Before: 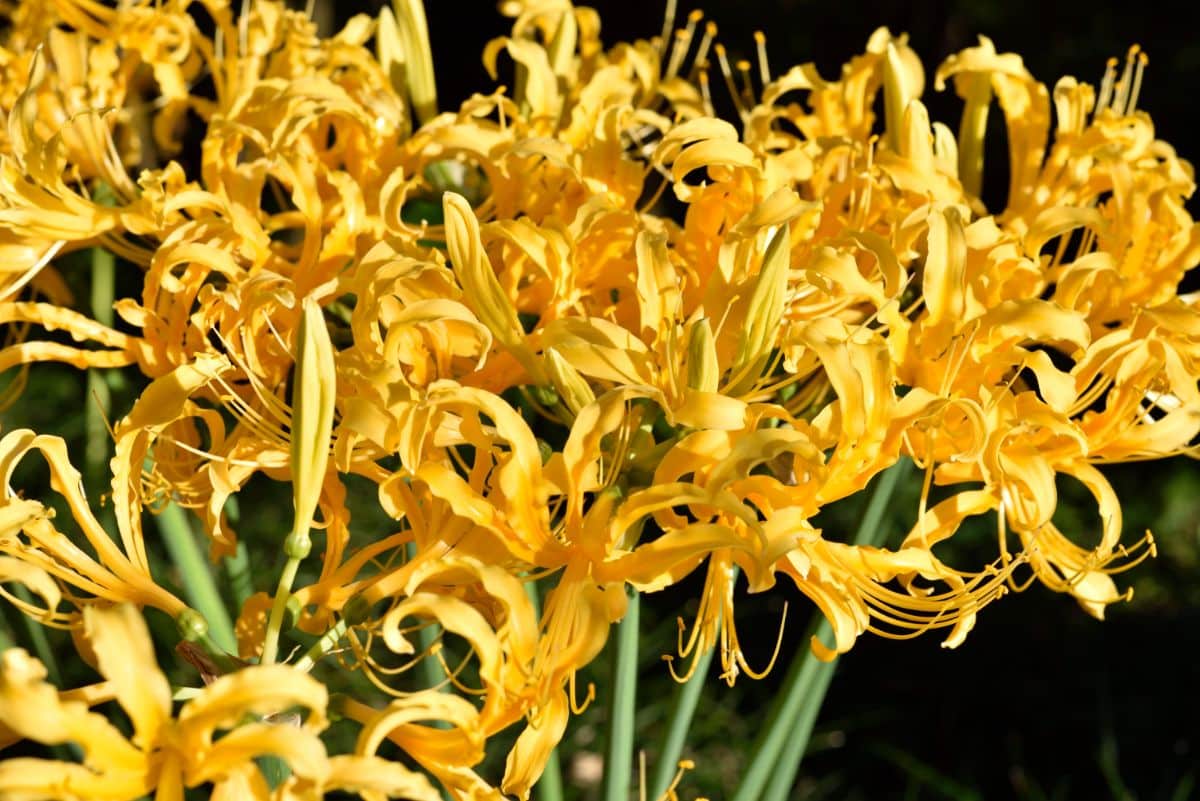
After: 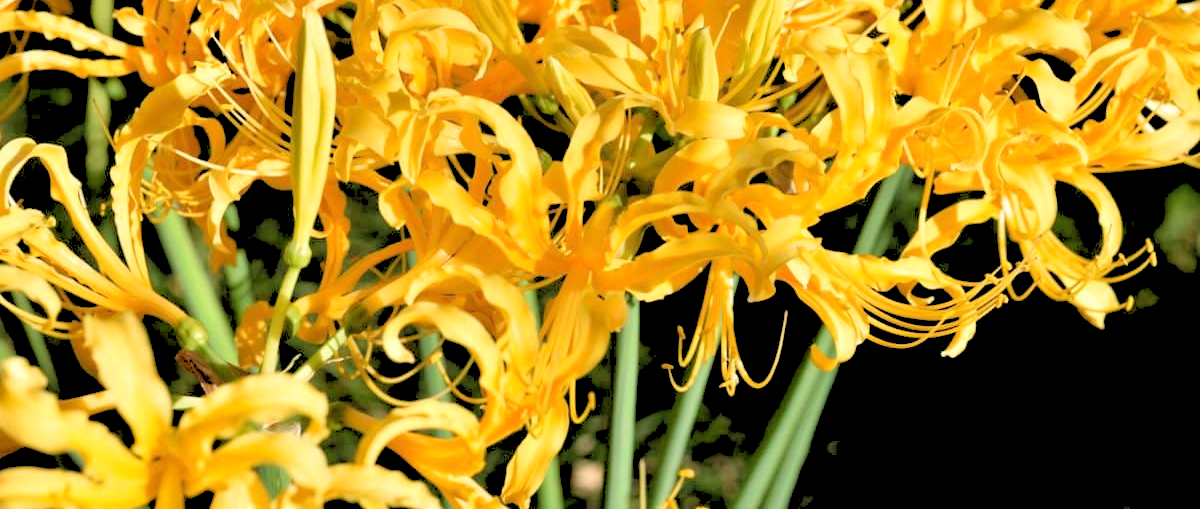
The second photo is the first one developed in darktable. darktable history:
crop and rotate: top 36.435%
rgb levels: levels [[0.027, 0.429, 0.996], [0, 0.5, 1], [0, 0.5, 1]]
